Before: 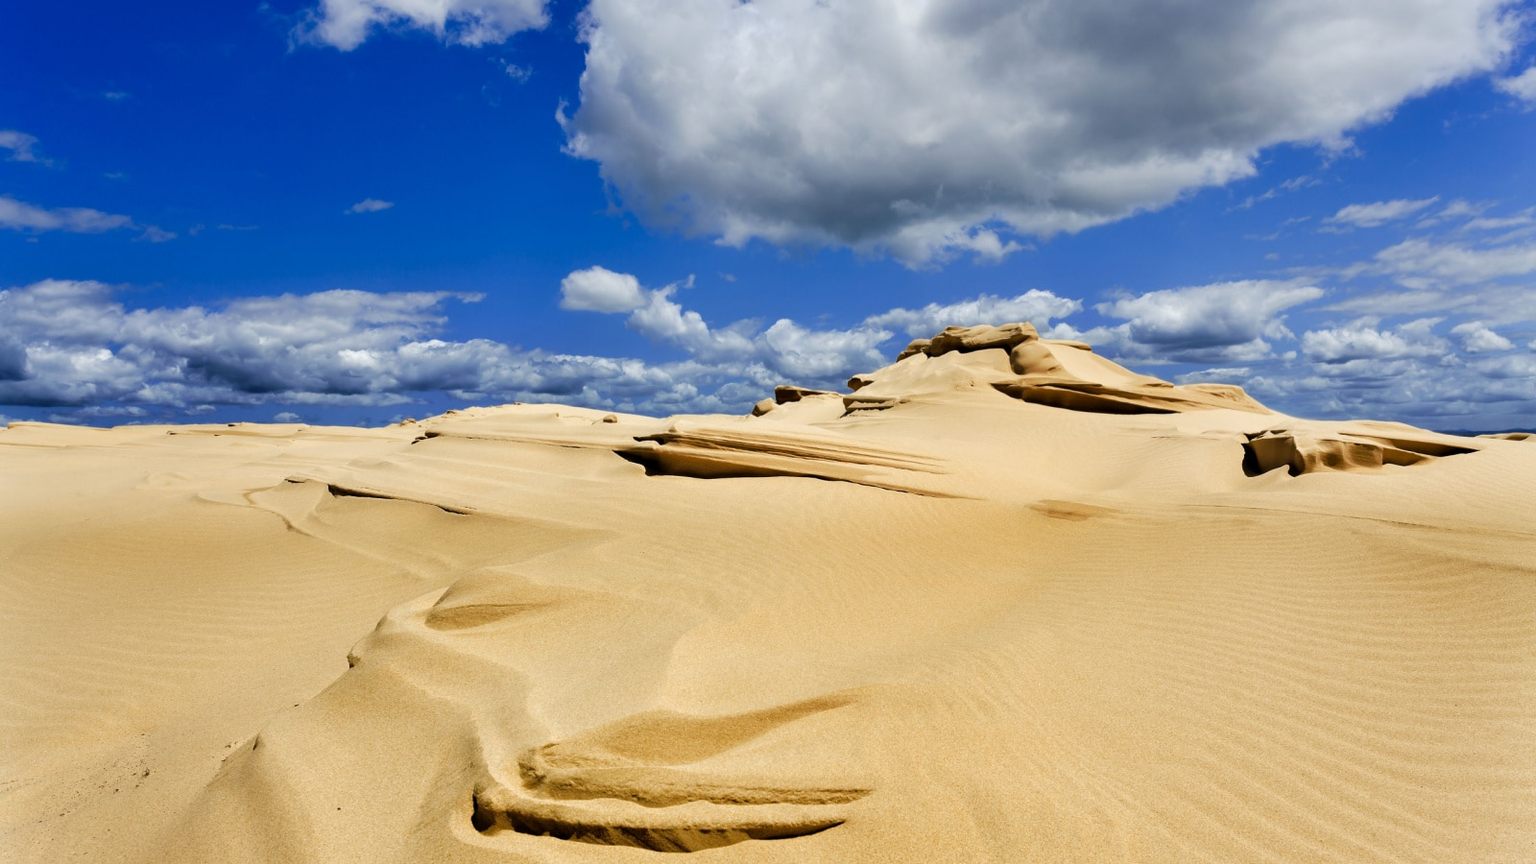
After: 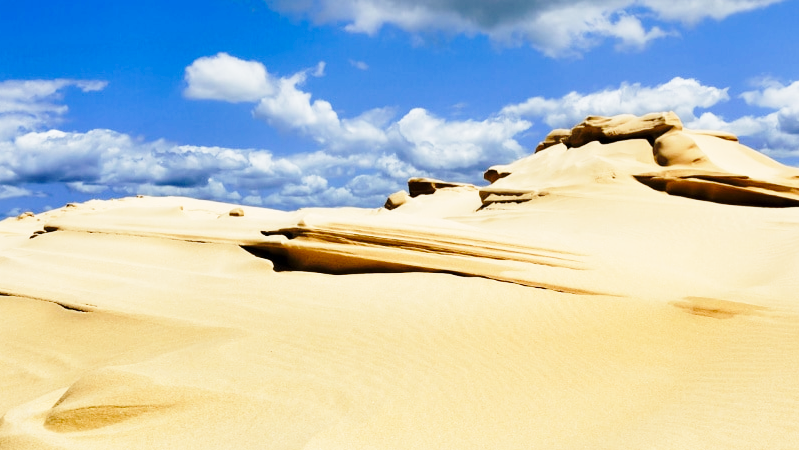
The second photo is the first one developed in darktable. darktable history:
base curve: curves: ch0 [(0, 0) (0.028, 0.03) (0.121, 0.232) (0.46, 0.748) (0.859, 0.968) (1, 1)], preserve colors none
crop: left 25%, top 25%, right 25%, bottom 25%
